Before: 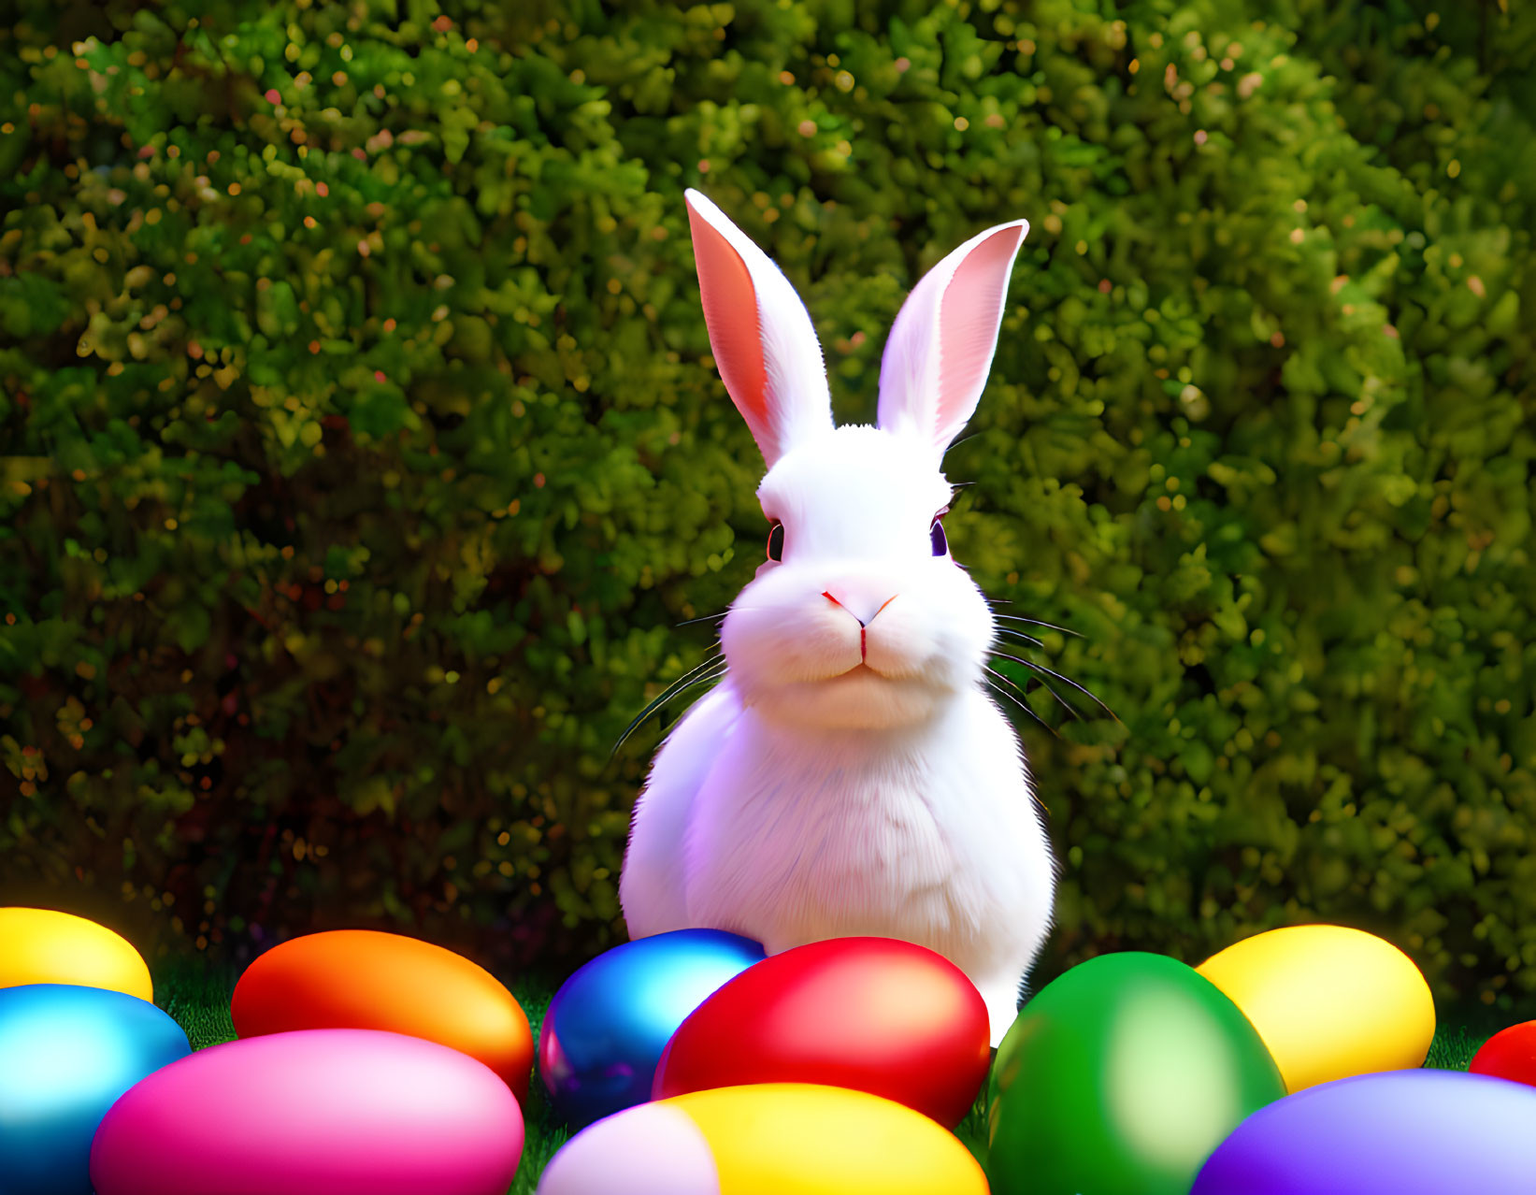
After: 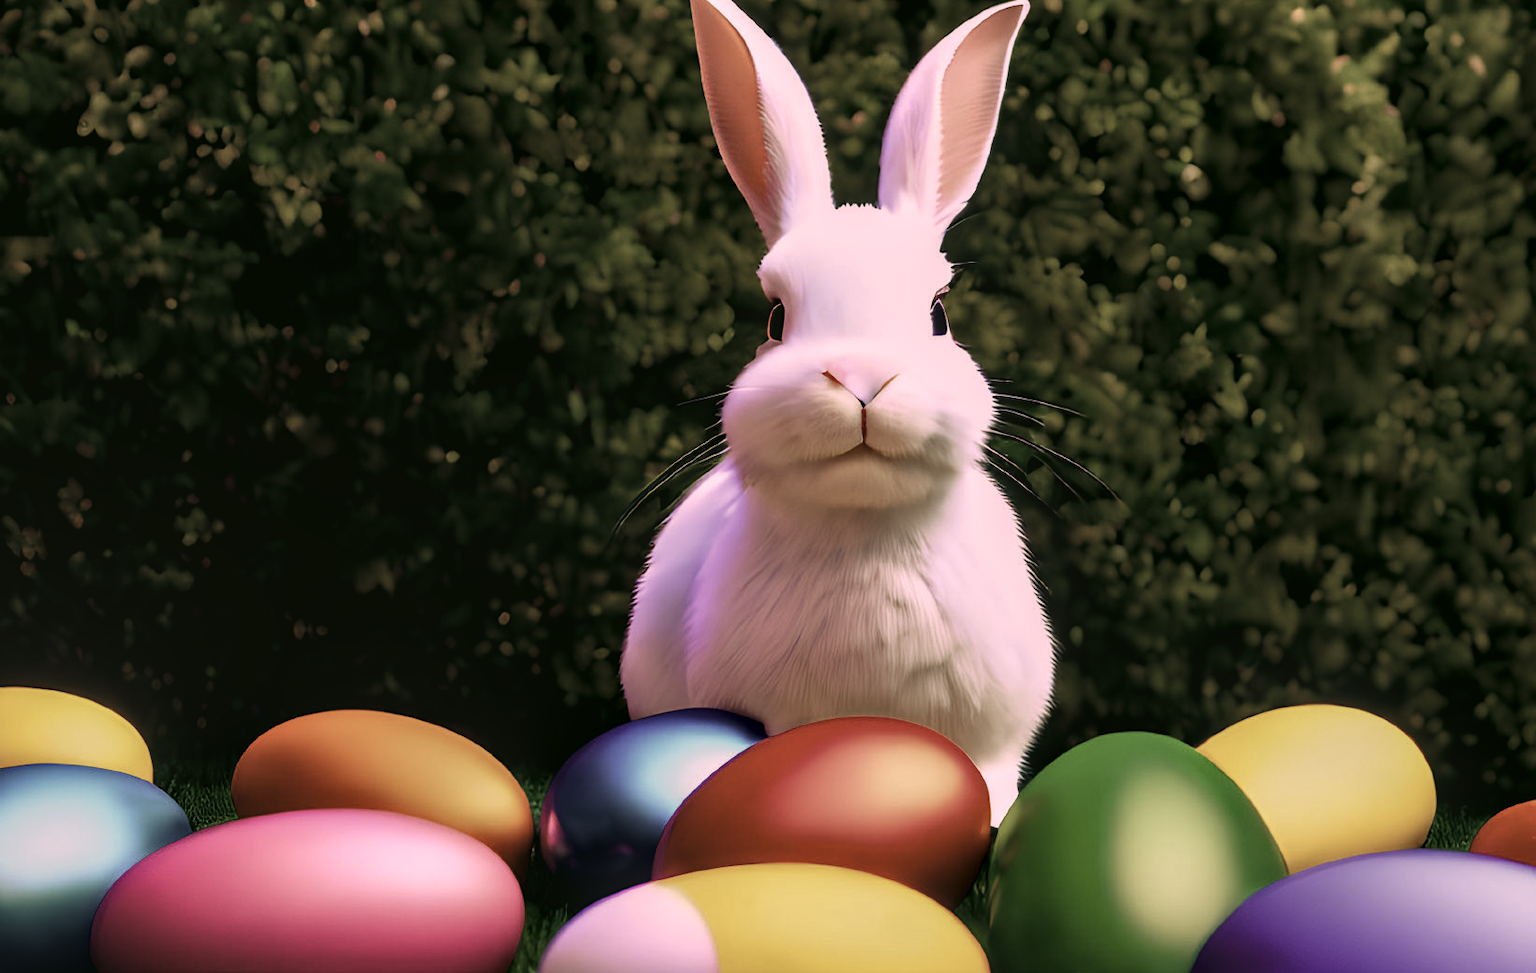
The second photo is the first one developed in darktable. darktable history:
crop and rotate: top 18.507%
color balance: on, module defaults
color zones: curves: ch0 [(0, 0.559) (0.153, 0.551) (0.229, 0.5) (0.429, 0.5) (0.571, 0.5) (0.714, 0.5) (0.857, 0.5) (1, 0.559)]; ch1 [(0, 0.417) (0.112, 0.336) (0.213, 0.26) (0.429, 0.34) (0.571, 0.35) (0.683, 0.331) (0.857, 0.344) (1, 0.417)]
rgb curve: curves: ch0 [(0.123, 0.061) (0.995, 0.887)]; ch1 [(0.06, 0.116) (1, 0.906)]; ch2 [(0, 0) (0.824, 0.69) (1, 1)], mode RGB, independent channels, compensate middle gray true
tone curve: curves: ch0 [(0, 0) (0.153, 0.056) (1, 1)], color space Lab, linked channels, preserve colors none
shadows and highlights: radius 108.52, shadows 23.73, highlights -59.32, low approximation 0.01, soften with gaussian
local contrast: detail 130%
color correction: highlights a* 21.16, highlights b* 19.61
